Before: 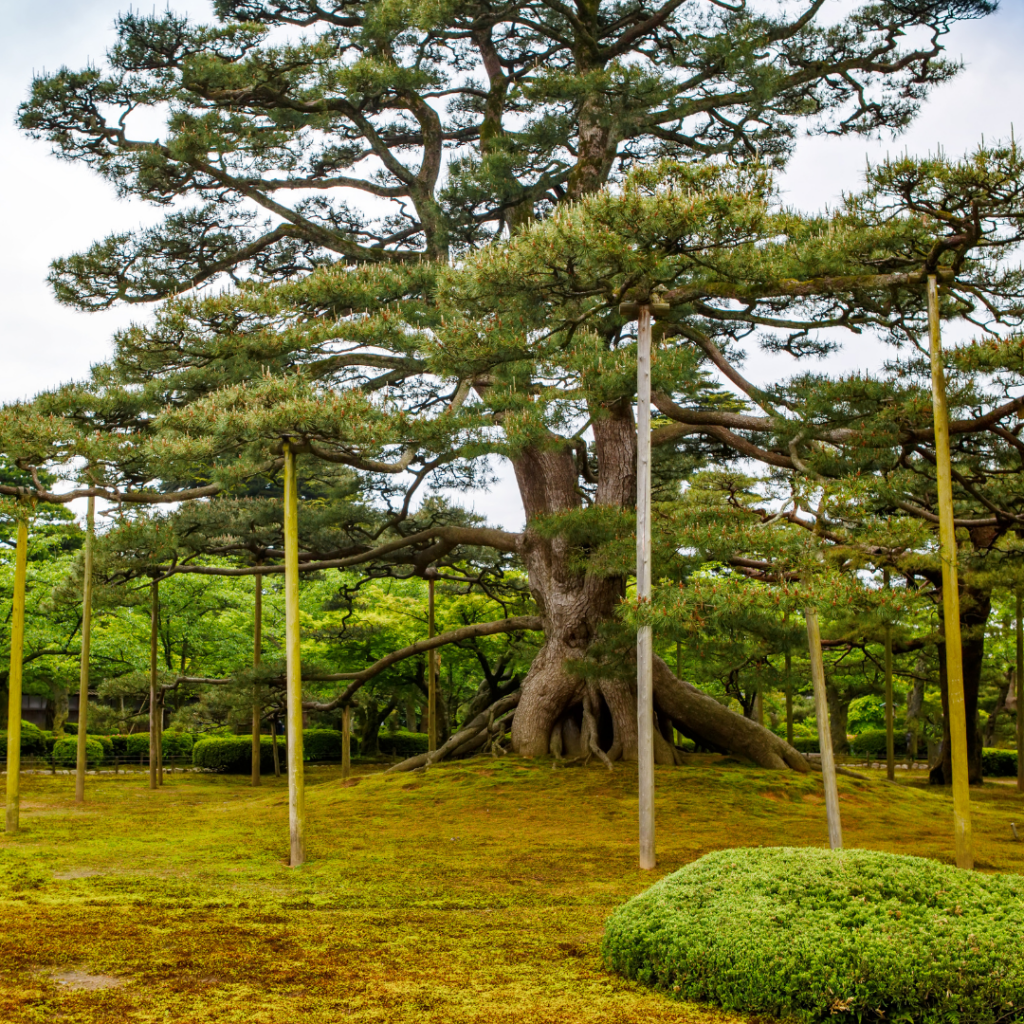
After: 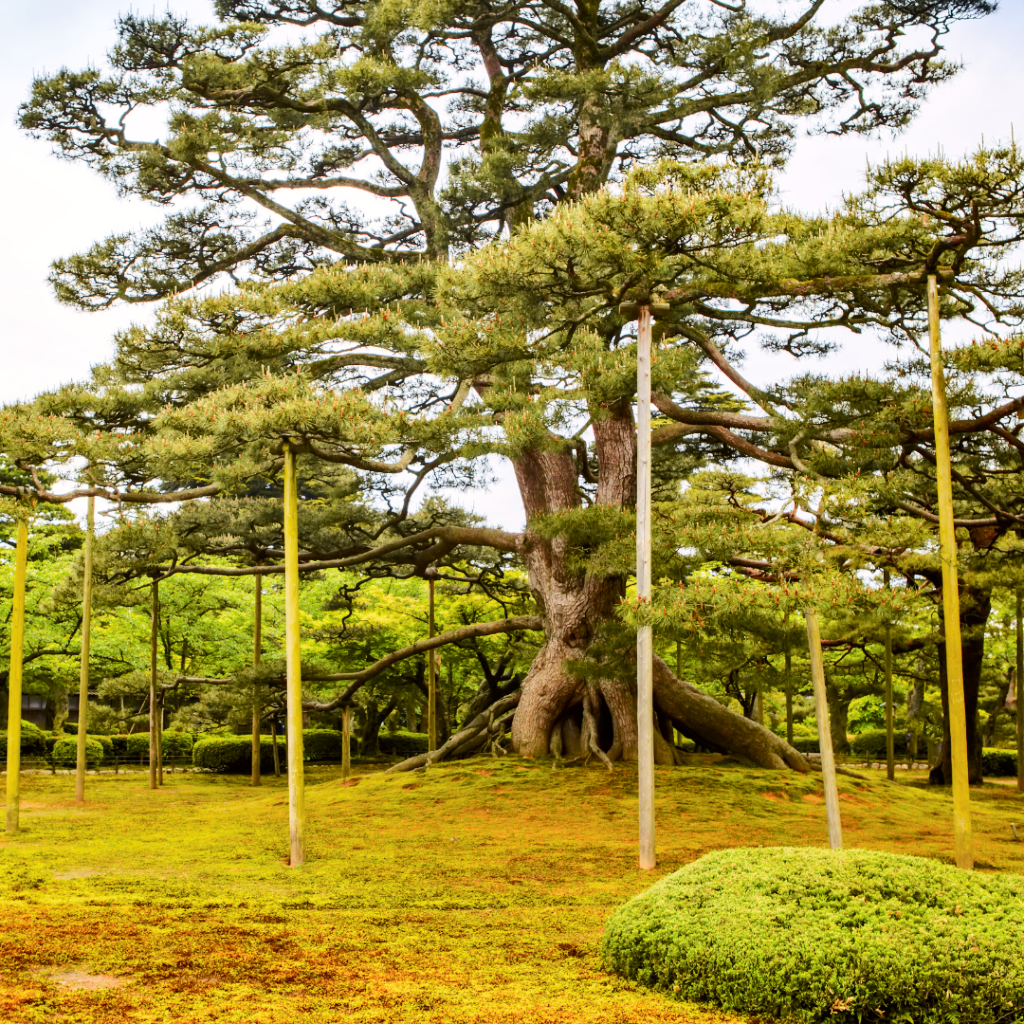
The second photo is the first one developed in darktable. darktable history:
exposure: exposure 0.426 EV, compensate highlight preservation false
tone curve: curves: ch0 [(0, 0) (0.239, 0.248) (0.508, 0.606) (0.826, 0.855) (1, 0.945)]; ch1 [(0, 0) (0.401, 0.42) (0.442, 0.47) (0.492, 0.498) (0.511, 0.516) (0.555, 0.586) (0.681, 0.739) (1, 1)]; ch2 [(0, 0) (0.411, 0.433) (0.5, 0.504) (0.545, 0.574) (1, 1)], color space Lab, independent channels, preserve colors none
contrast brightness saturation: saturation -0.05
